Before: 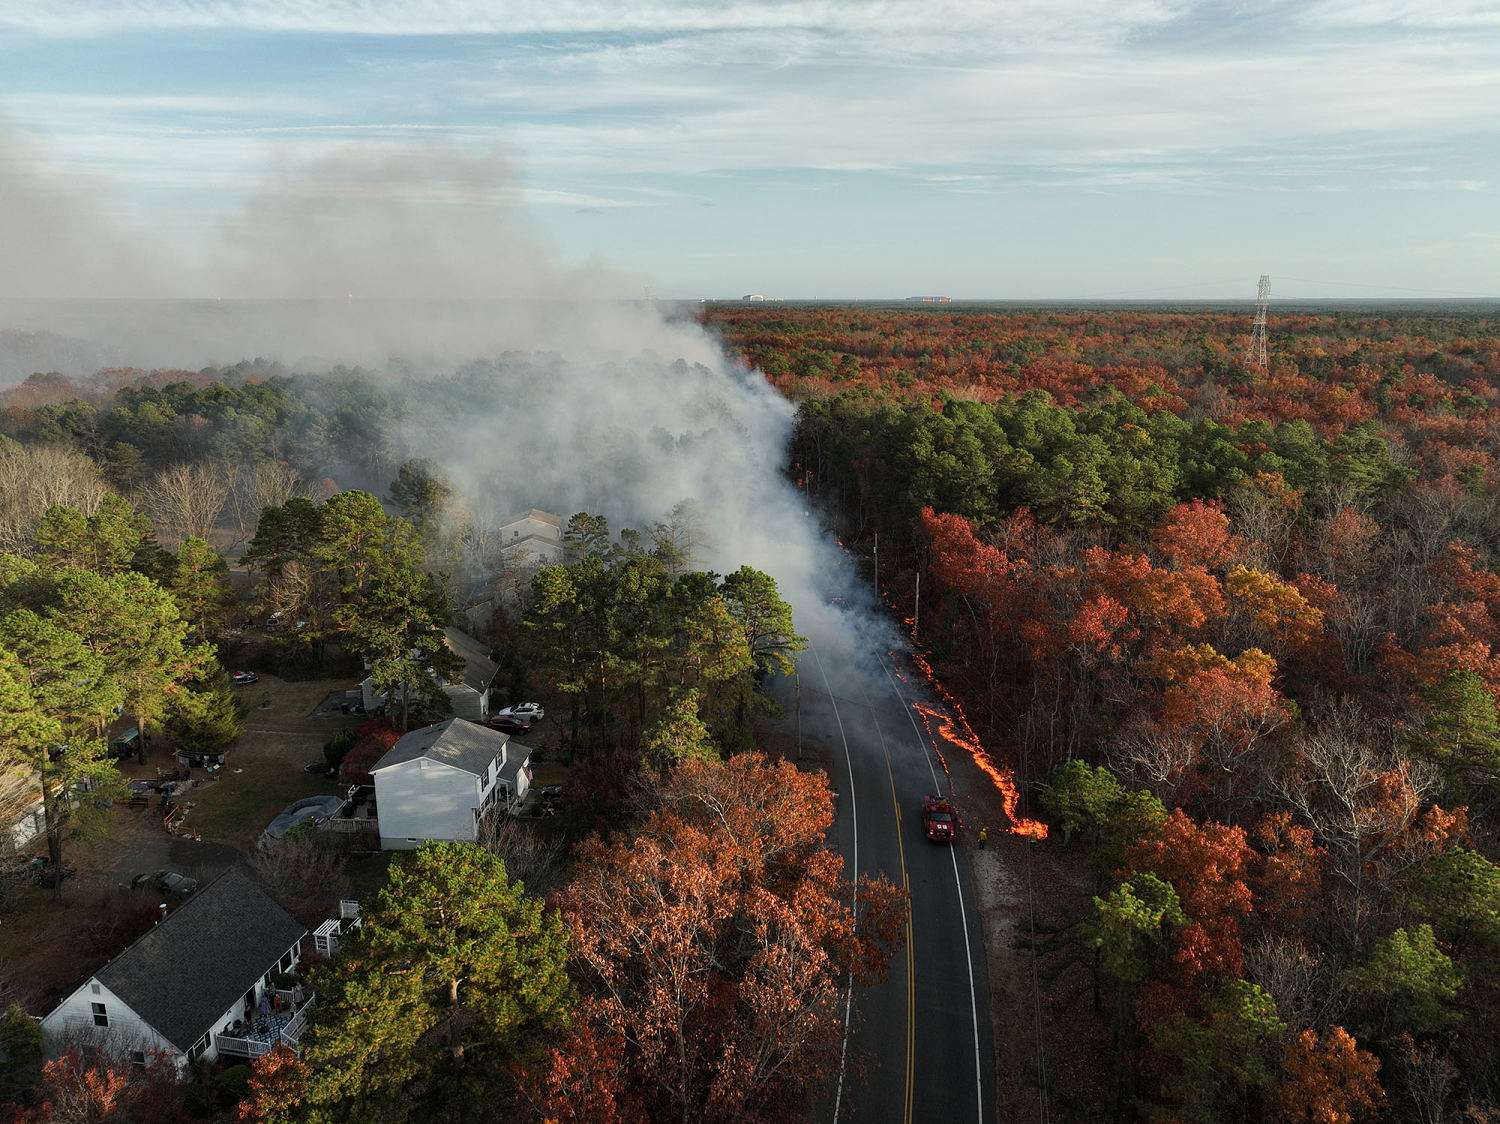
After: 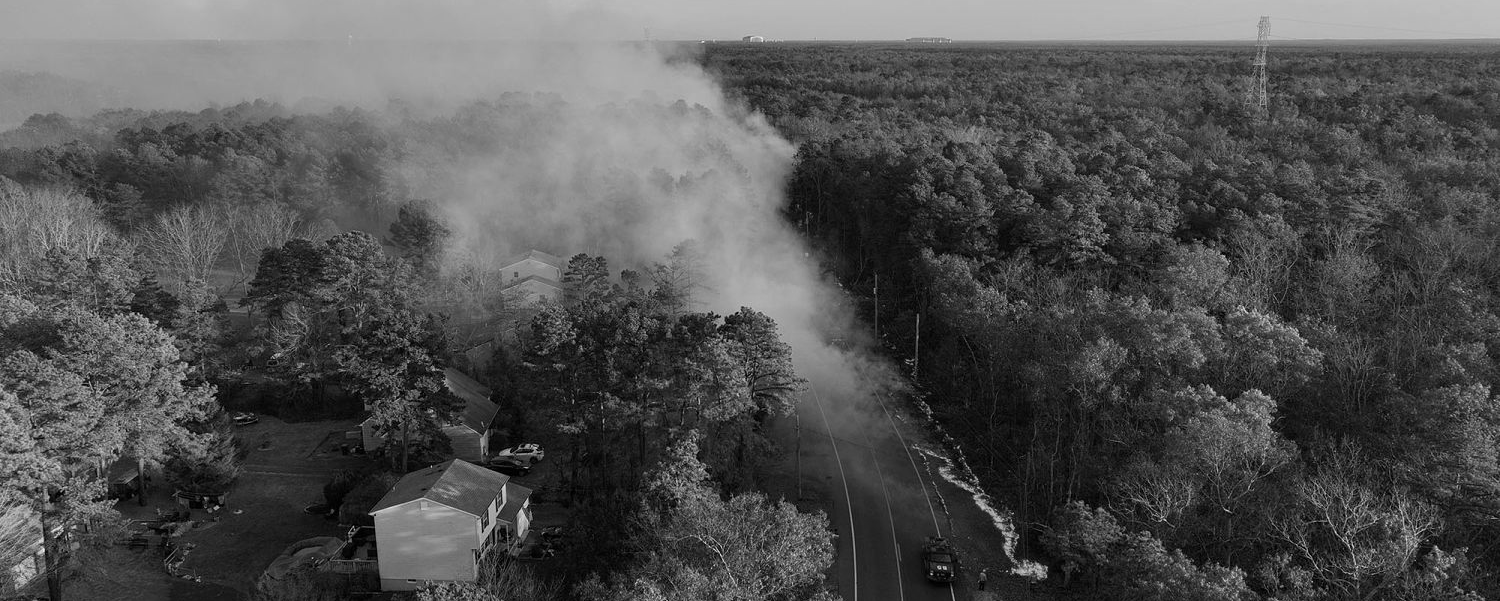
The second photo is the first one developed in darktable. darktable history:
crop and rotate: top 23.043%, bottom 23.437%
monochrome: a 26.22, b 42.67, size 0.8
bloom: size 13.65%, threshold 98.39%, strength 4.82%
rgb curve: curves: ch2 [(0, 0) (0.567, 0.512) (1, 1)], mode RGB, independent channels
